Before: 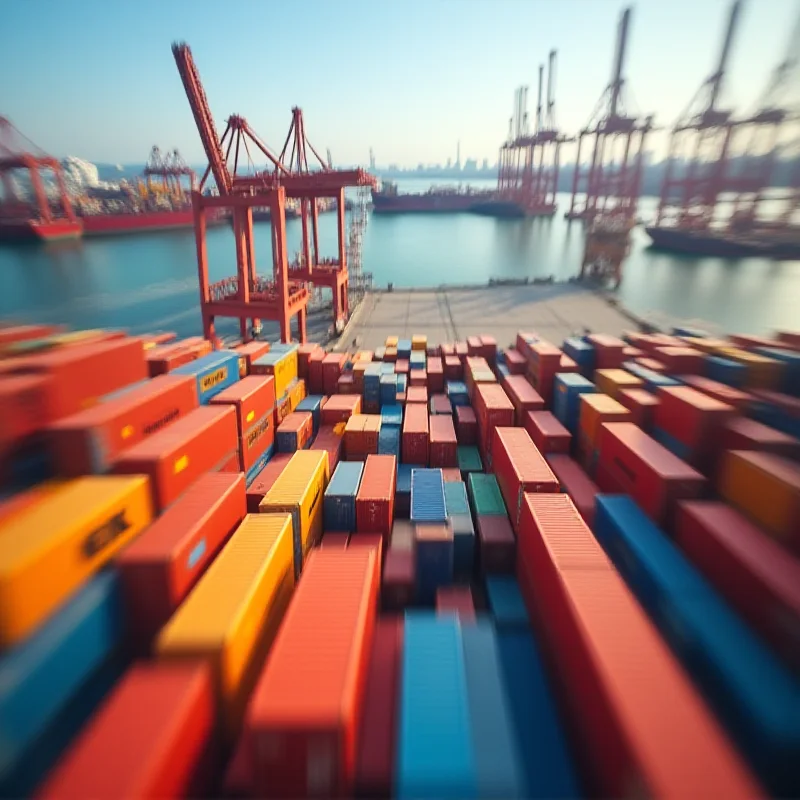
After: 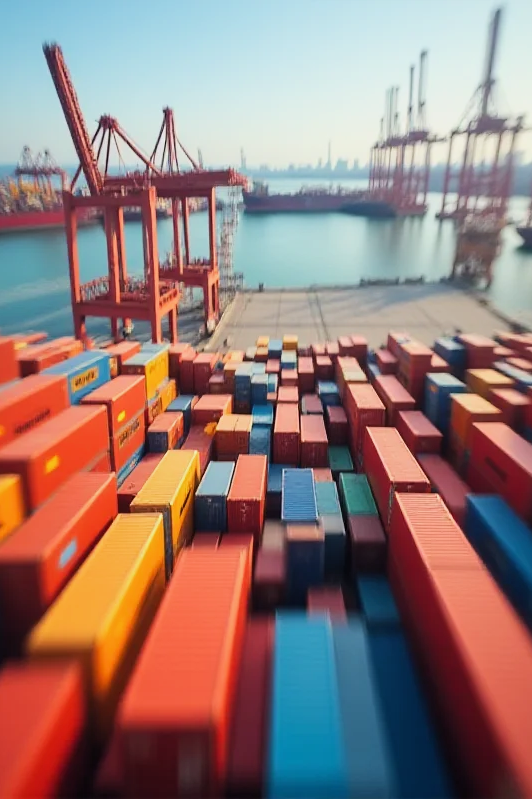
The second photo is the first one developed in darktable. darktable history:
tone equalizer: -8 EV -0.406 EV, -7 EV -0.398 EV, -6 EV -0.368 EV, -5 EV -0.259 EV, -3 EV 0.201 EV, -2 EV 0.36 EV, -1 EV 0.383 EV, +0 EV 0.418 EV, edges refinement/feathering 500, mask exposure compensation -1.57 EV, preserve details no
crop and rotate: left 16.243%, right 17.183%
filmic rgb: black relative exposure -16 EV, white relative exposure 4.05 EV, target black luminance 0%, hardness 7.63, latitude 73.19%, contrast 0.899, highlights saturation mix 10.94%, shadows ↔ highlights balance -0.381%, add noise in highlights 0.001, color science v3 (2019), use custom middle-gray values true, contrast in highlights soft
exposure: compensate highlight preservation false
